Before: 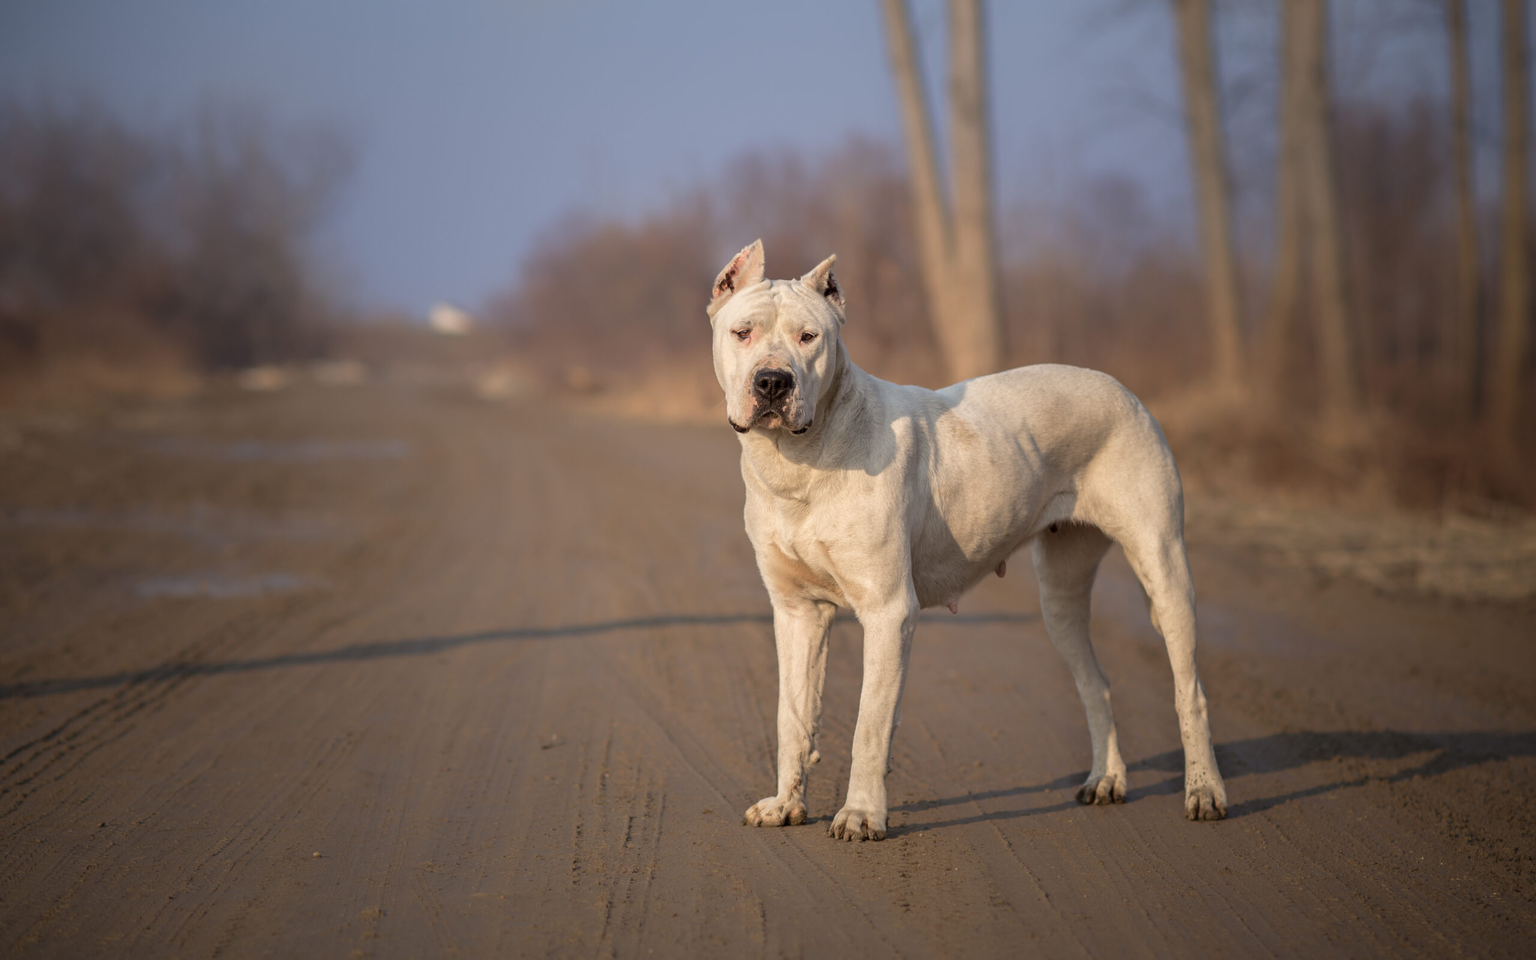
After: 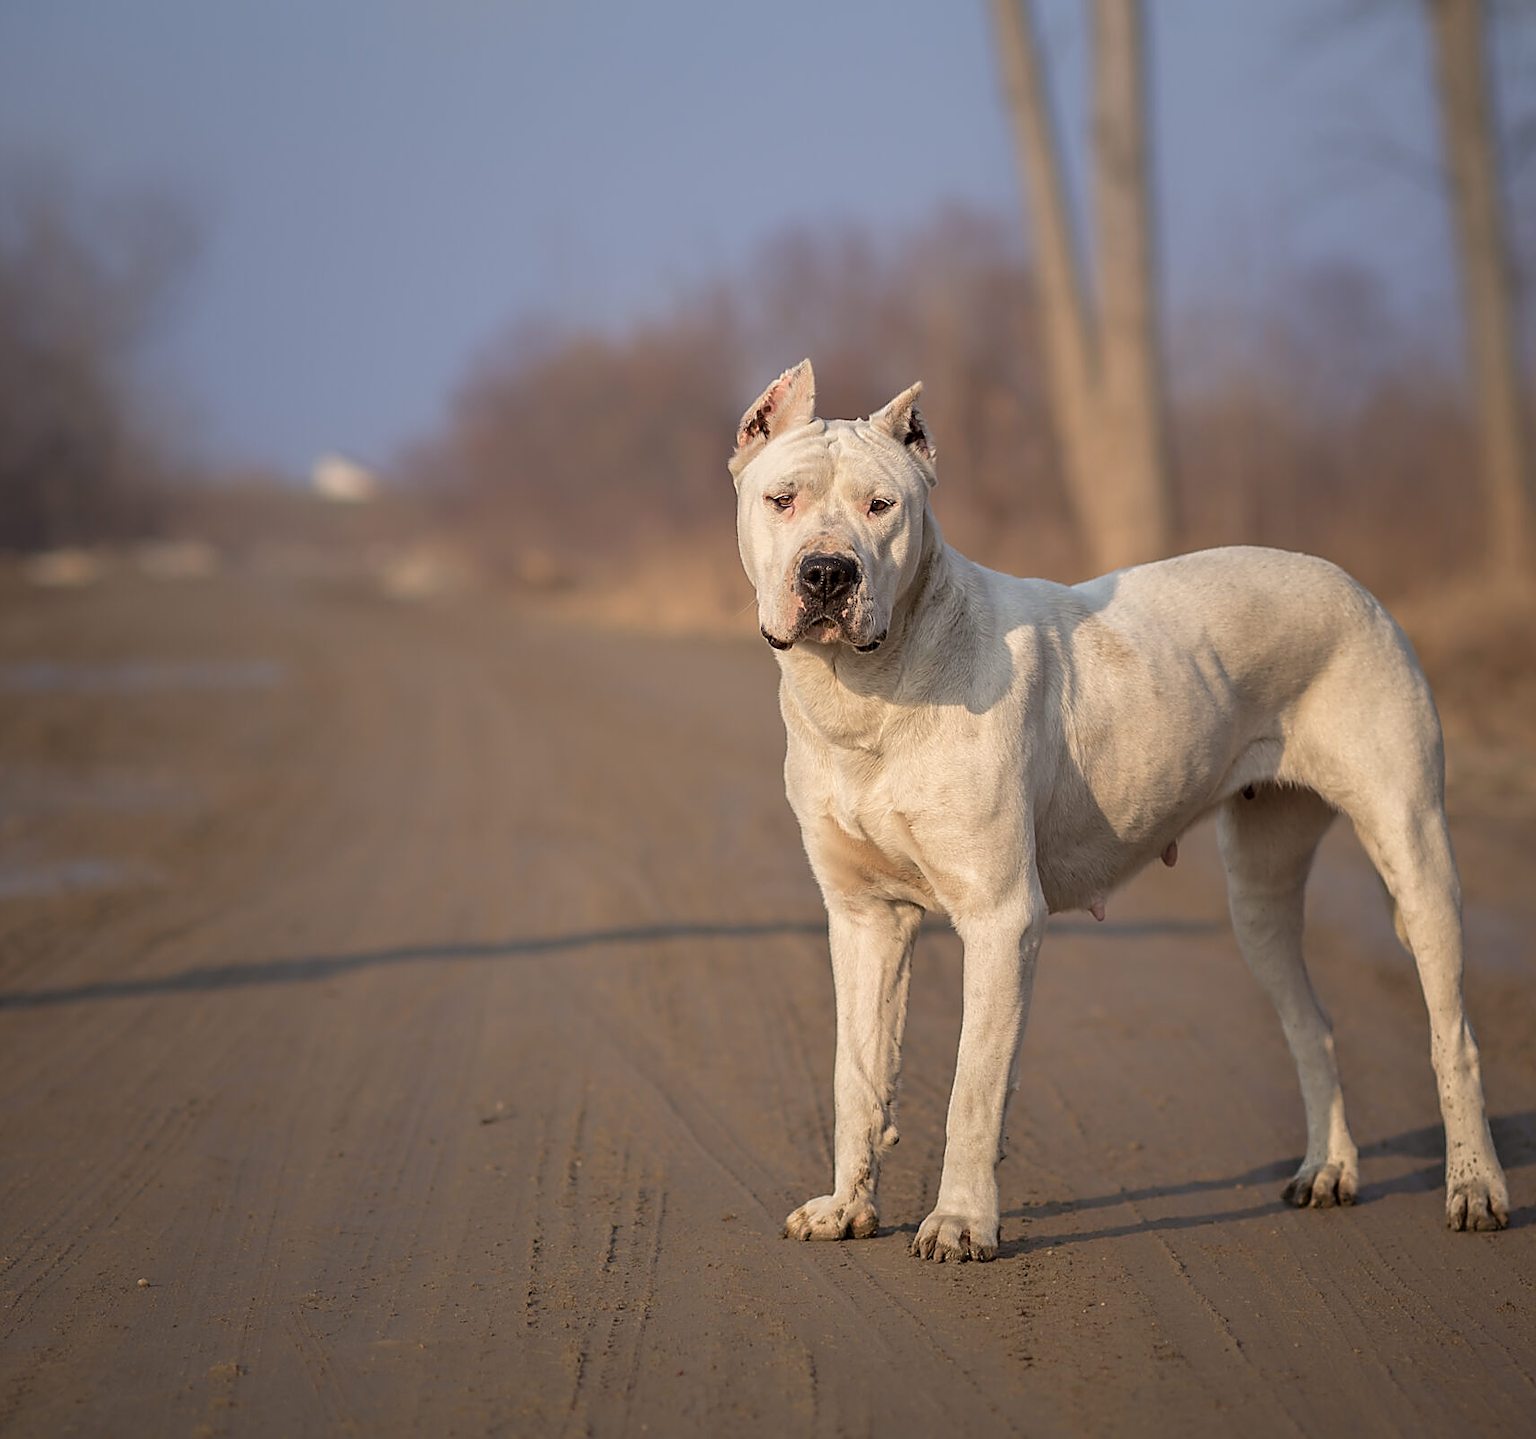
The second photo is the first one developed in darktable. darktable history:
sharpen: radius 1.4, amount 1.25, threshold 0.7
crop and rotate: left 14.436%, right 18.898%
